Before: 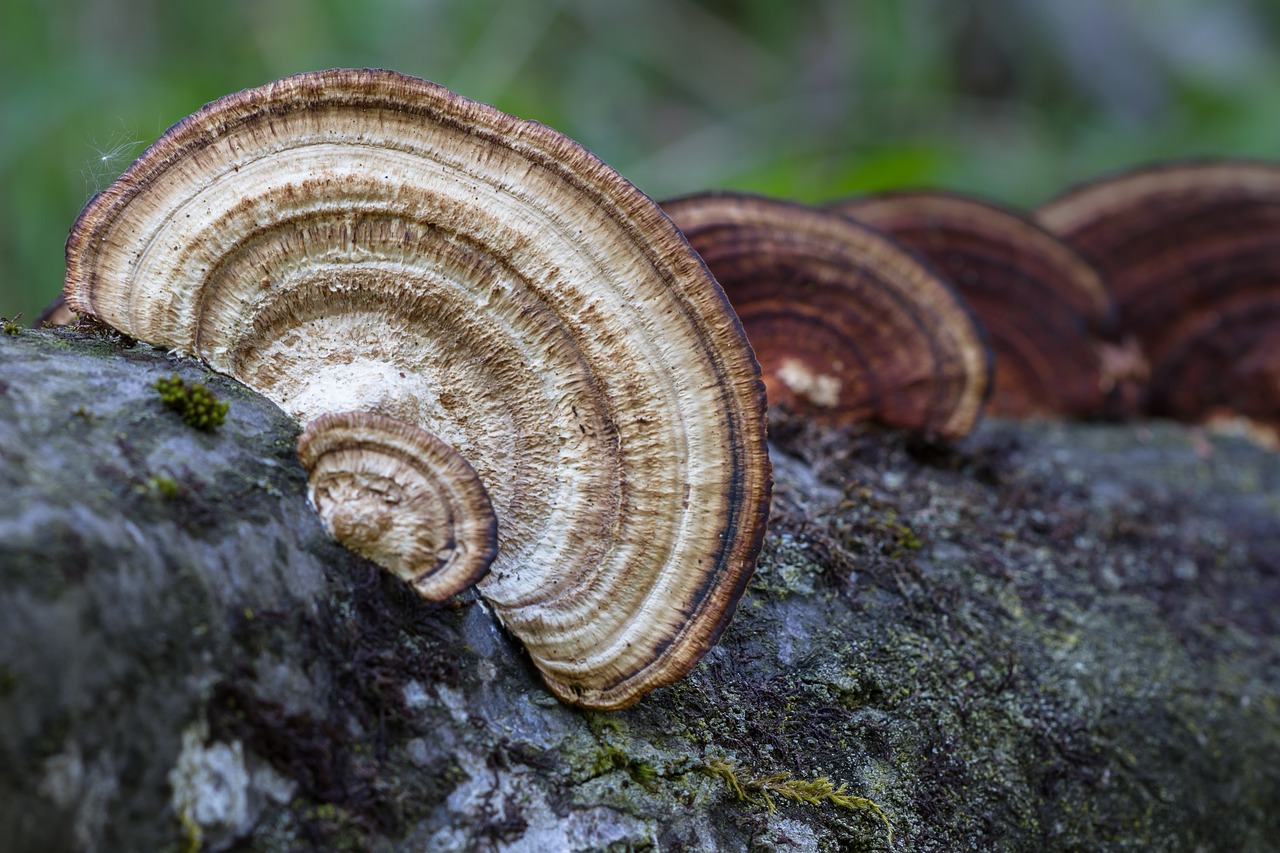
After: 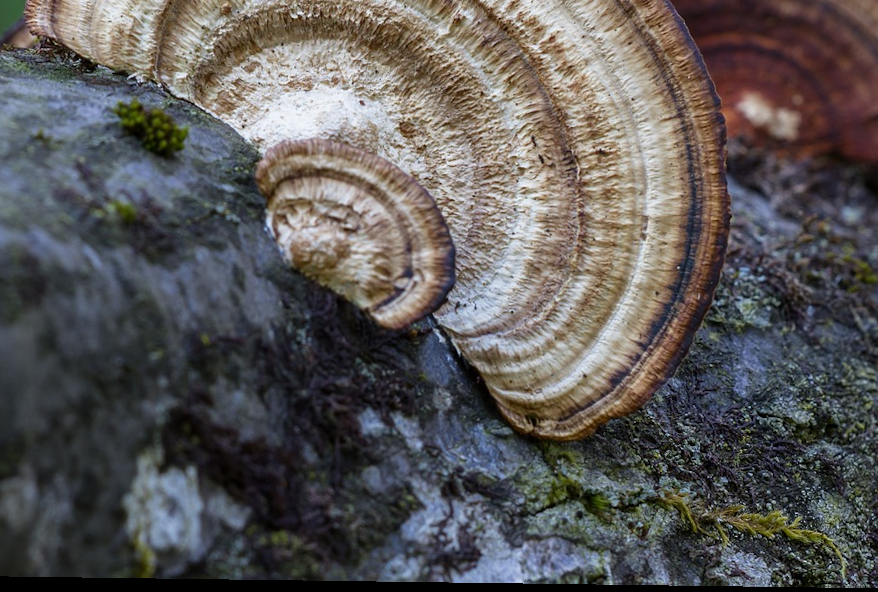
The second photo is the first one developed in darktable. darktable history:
color zones: curves: ch0 [(0, 0.425) (0.143, 0.422) (0.286, 0.42) (0.429, 0.419) (0.571, 0.419) (0.714, 0.42) (0.857, 0.422) (1, 0.425)]
crop and rotate: angle -0.781°, left 3.678%, top 31.959%, right 28.321%
